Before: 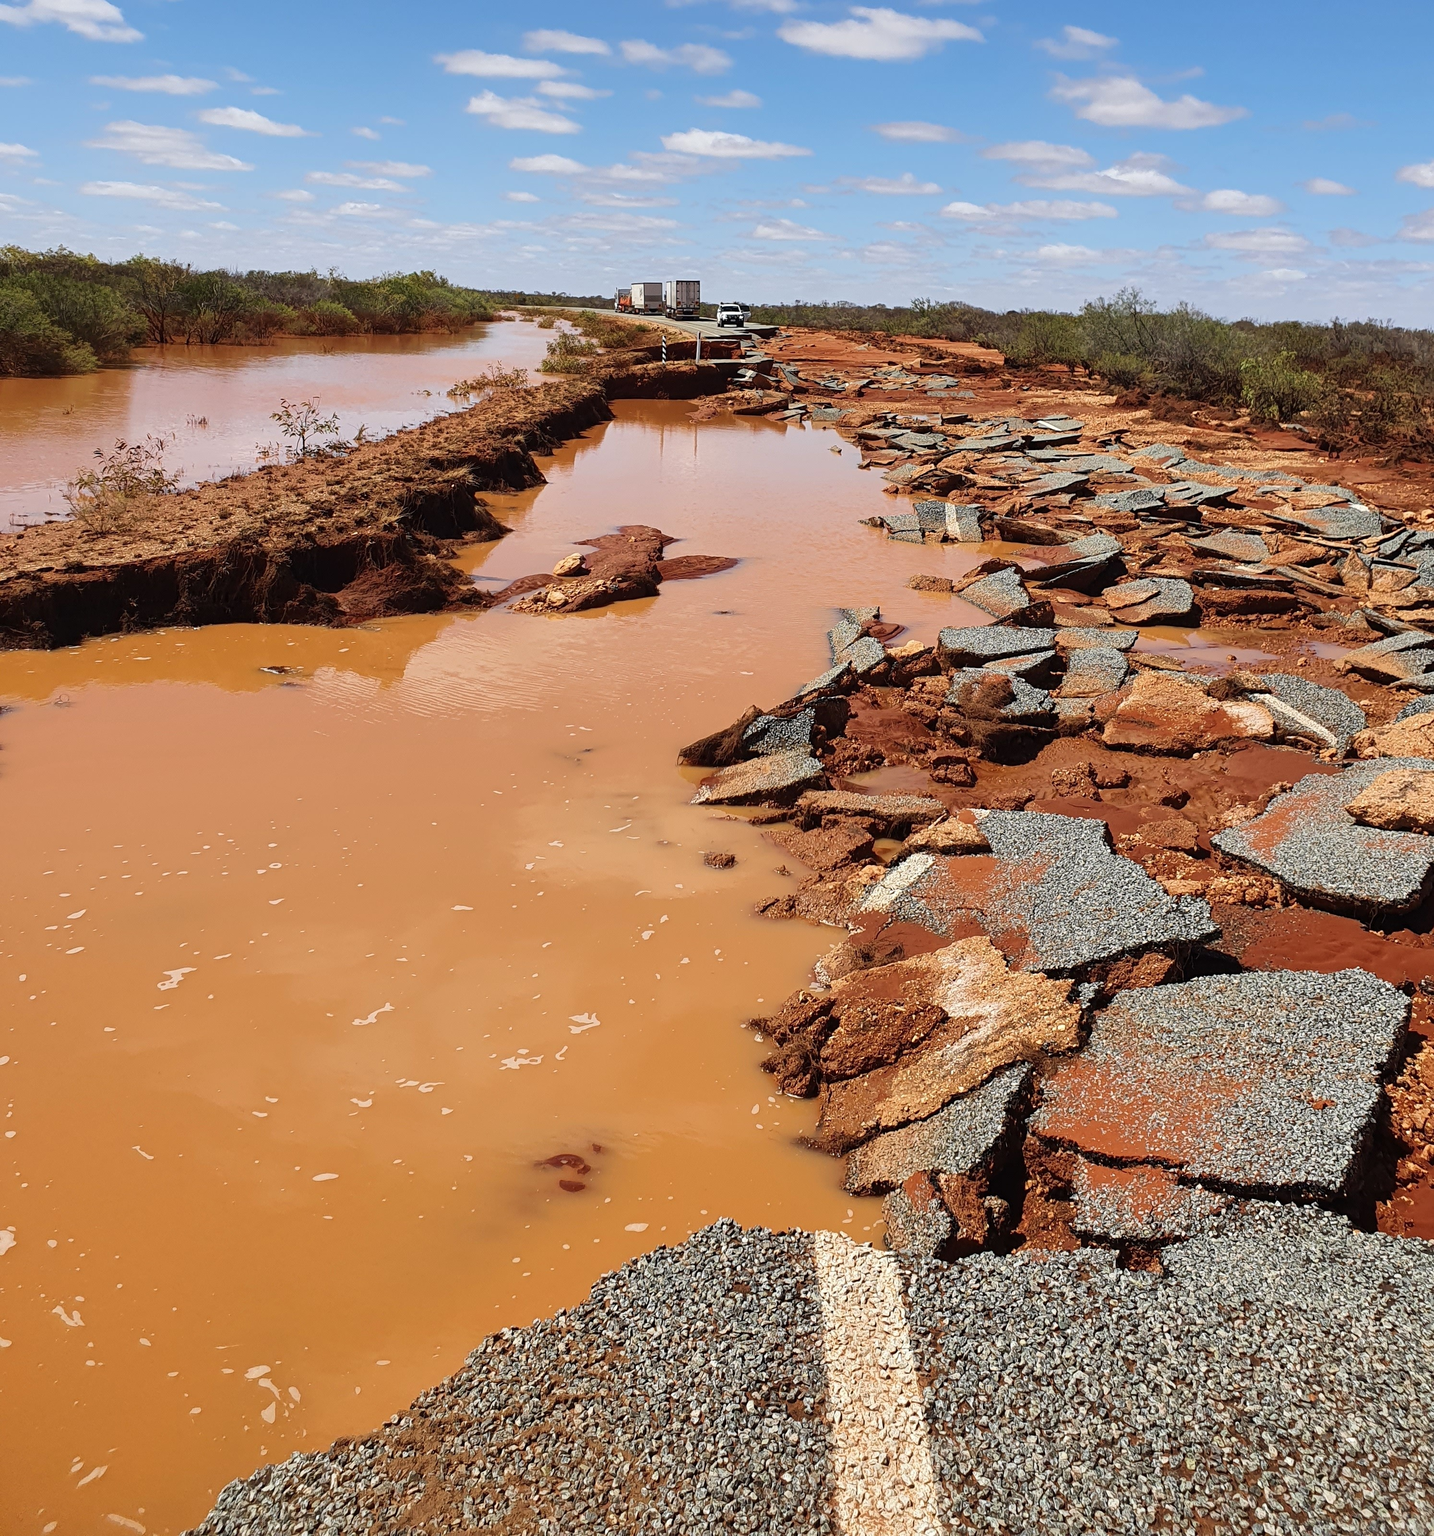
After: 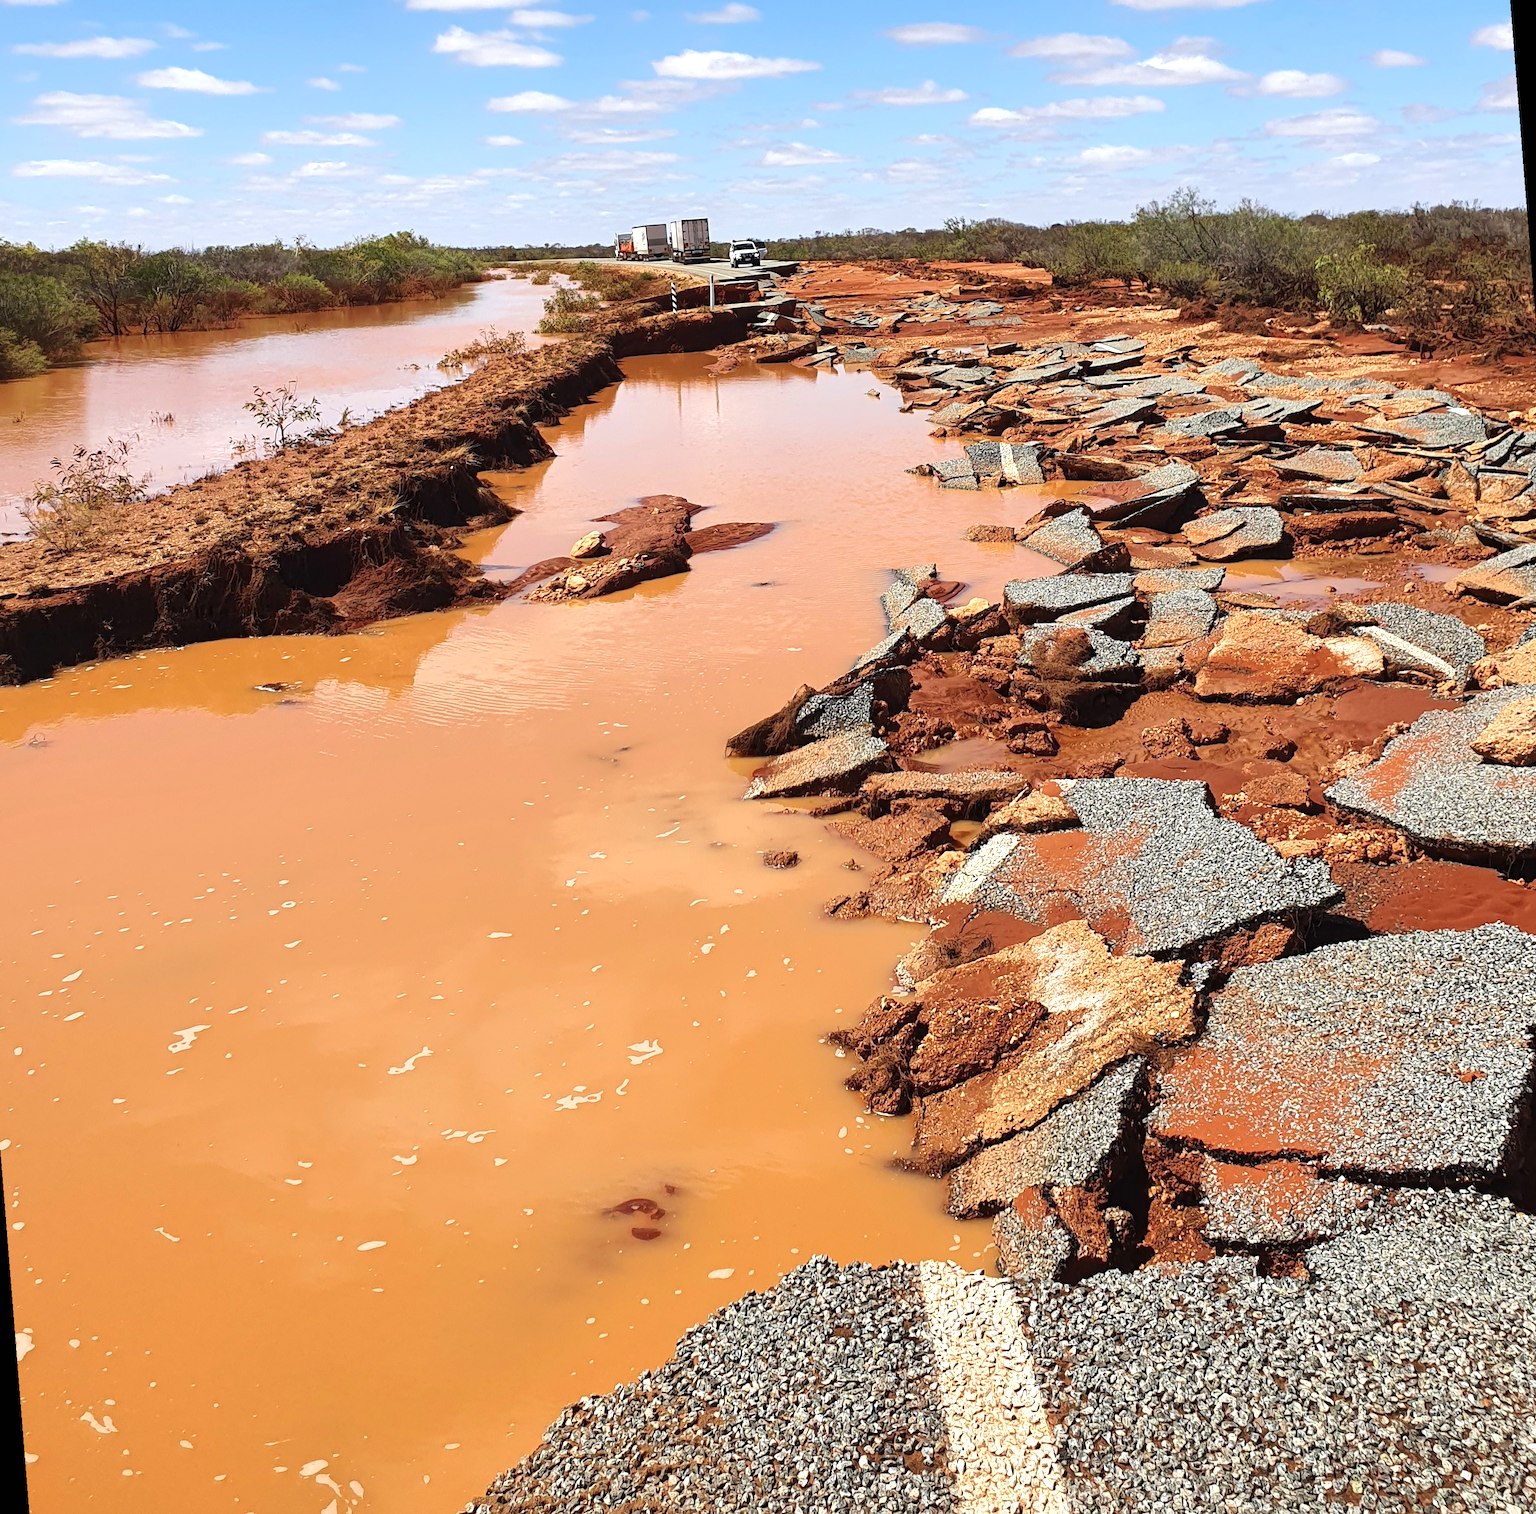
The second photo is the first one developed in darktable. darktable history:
exposure: black level correction 0, exposure 0.5 EV, compensate highlight preservation false
rotate and perspective: rotation -4.57°, crop left 0.054, crop right 0.944, crop top 0.087, crop bottom 0.914
